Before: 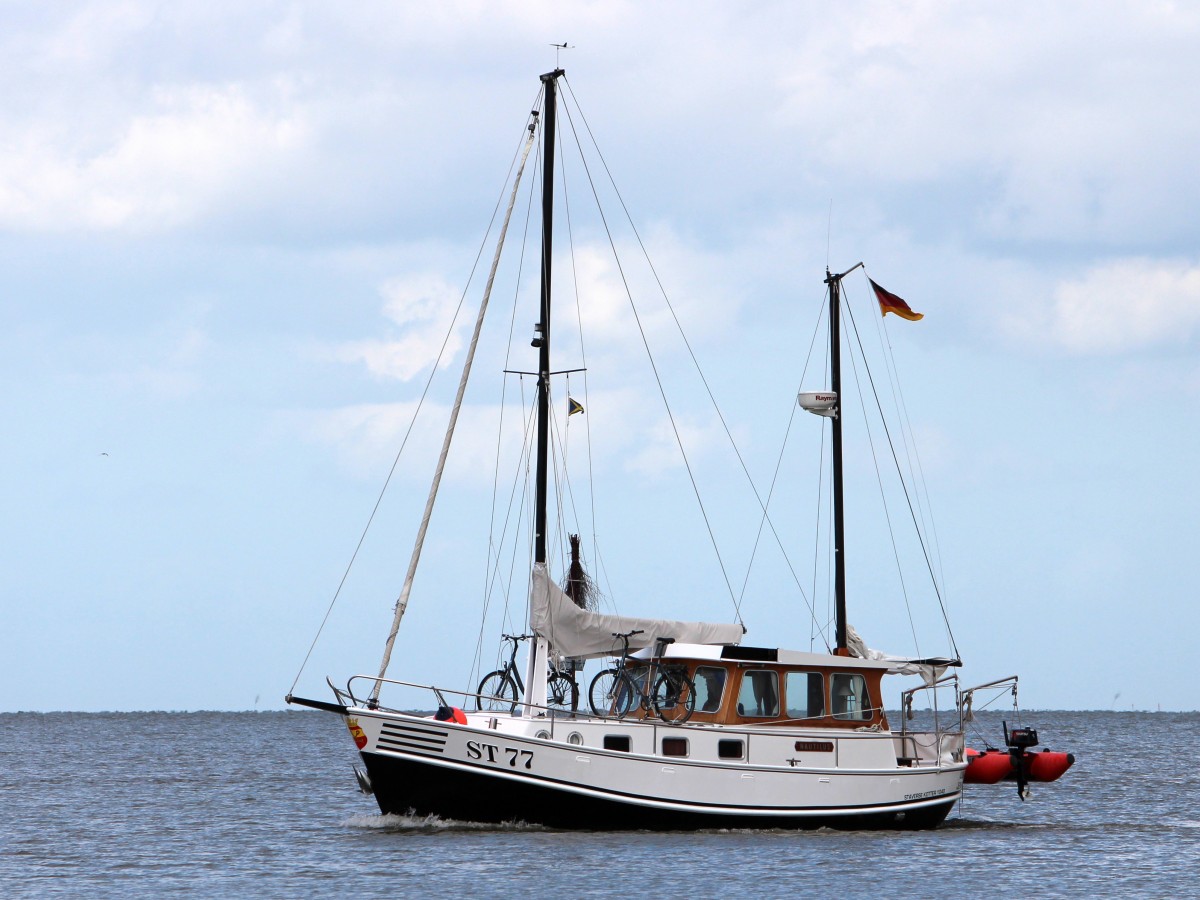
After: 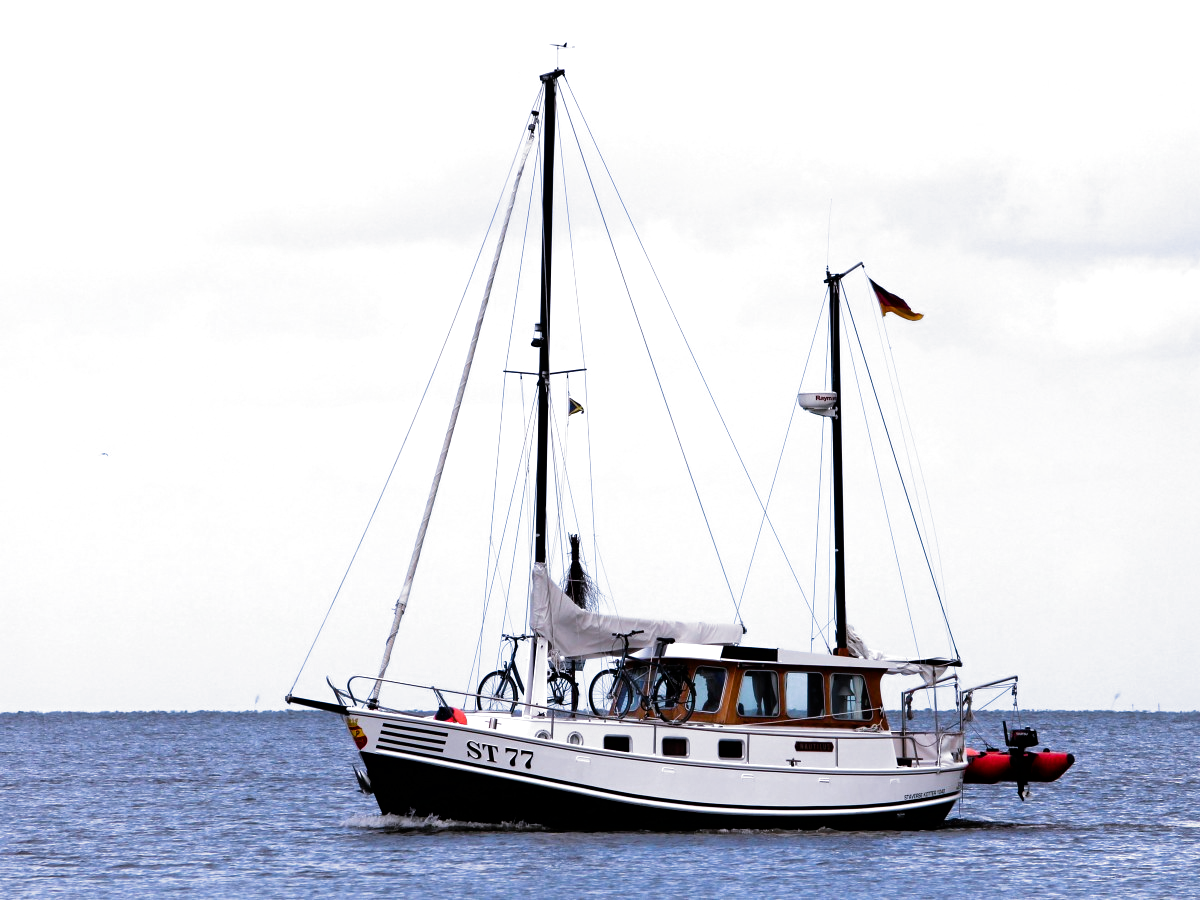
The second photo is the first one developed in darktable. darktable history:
white balance: red 1.004, blue 1.096
color balance rgb: perceptual saturation grading › global saturation 20%, perceptual saturation grading › highlights -25%, perceptual saturation grading › shadows 50%
filmic rgb: black relative exposure -8.2 EV, white relative exposure 2.2 EV, threshold 3 EV, hardness 7.11, latitude 75%, contrast 1.325, highlights saturation mix -2%, shadows ↔ highlights balance 30%, preserve chrominance RGB euclidean norm, color science v5 (2021), contrast in shadows safe, contrast in highlights safe, enable highlight reconstruction true
